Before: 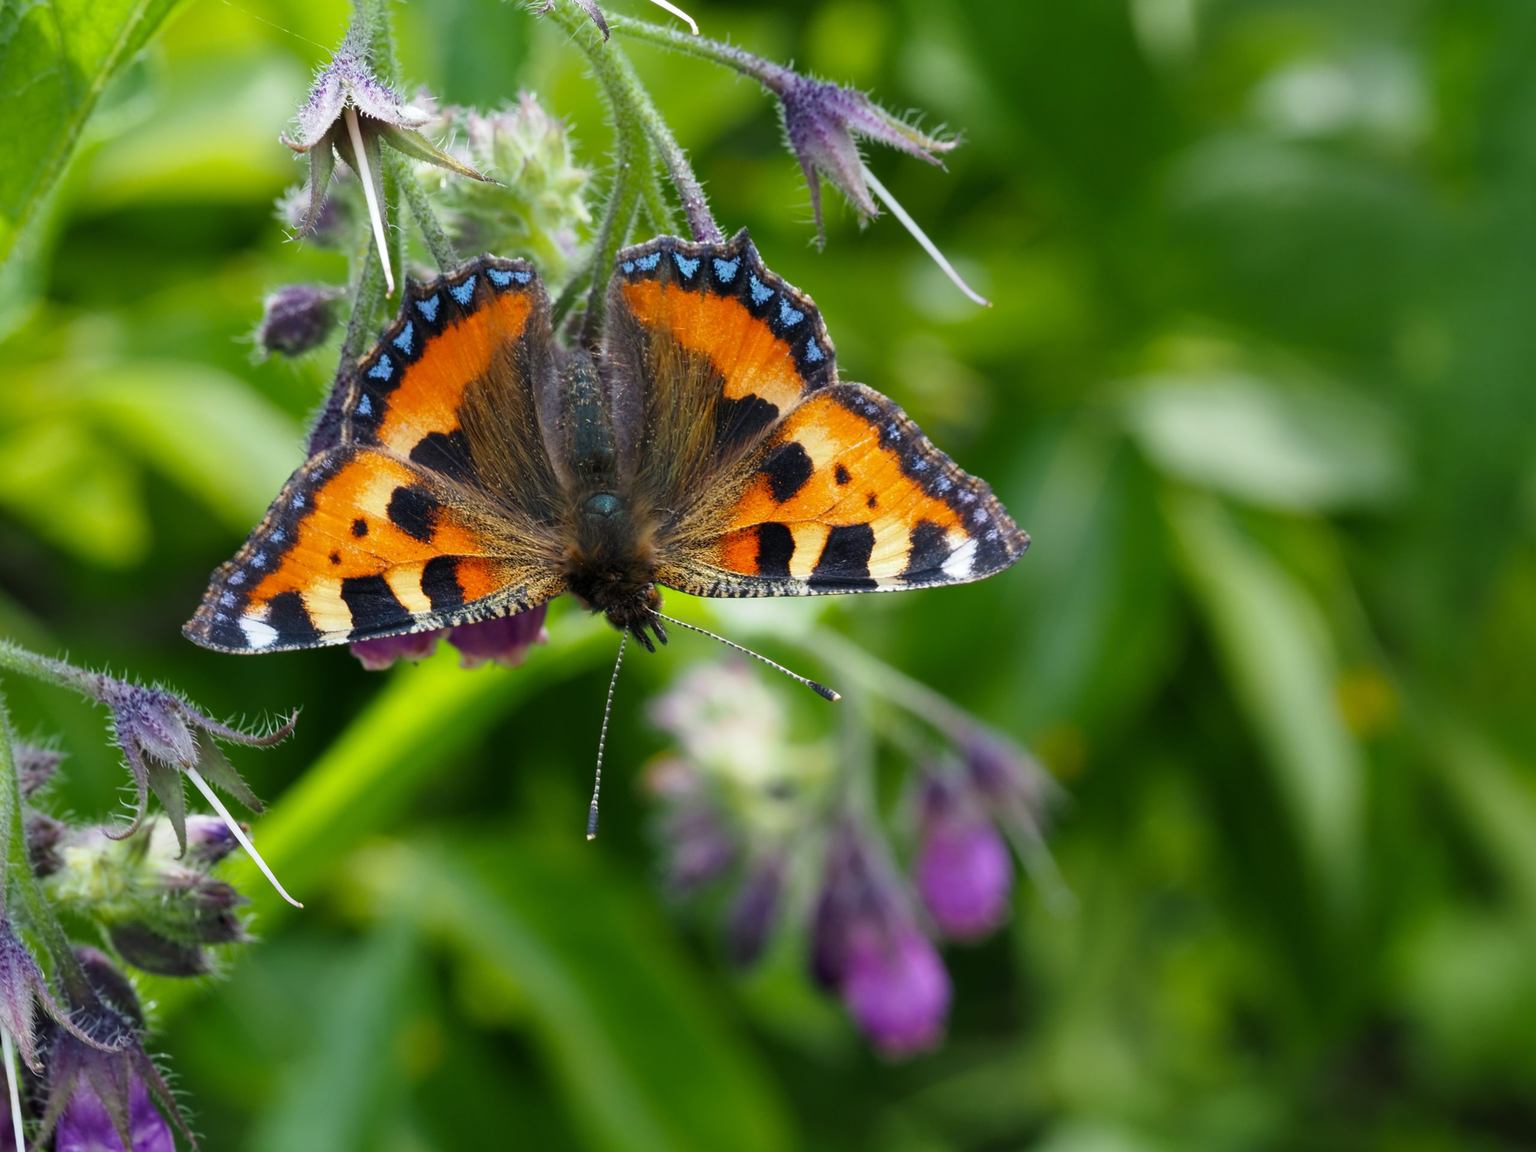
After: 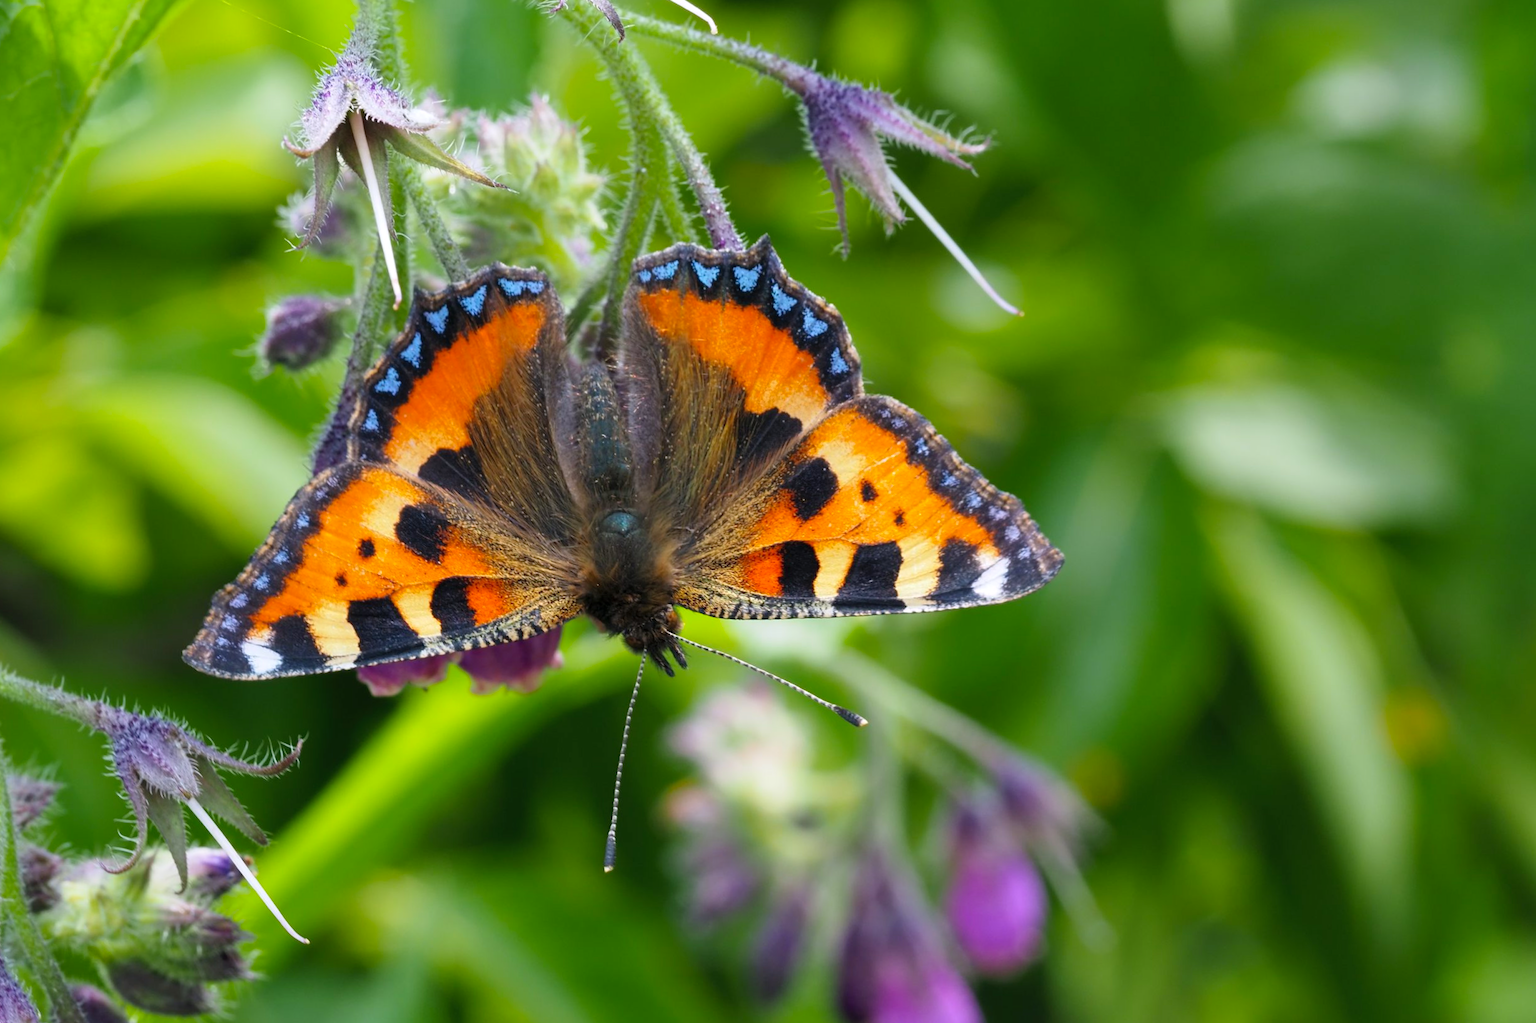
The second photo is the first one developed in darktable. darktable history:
white balance: red 1.009, blue 1.027
exposure: compensate highlight preservation false
contrast brightness saturation: contrast 0.03, brightness 0.06, saturation 0.13
crop and rotate: angle 0.2°, left 0.275%, right 3.127%, bottom 14.18%
